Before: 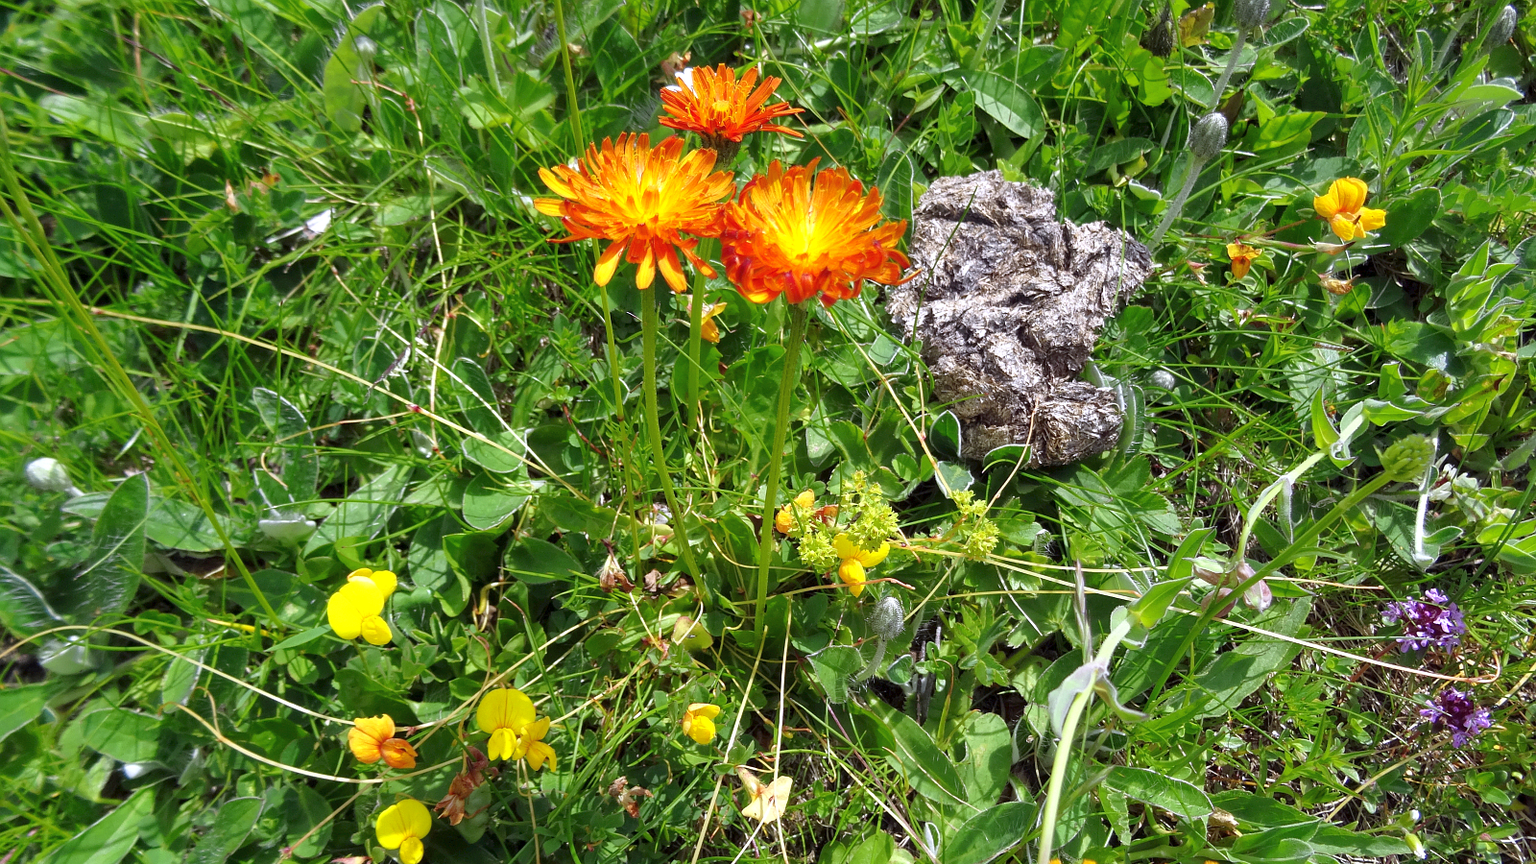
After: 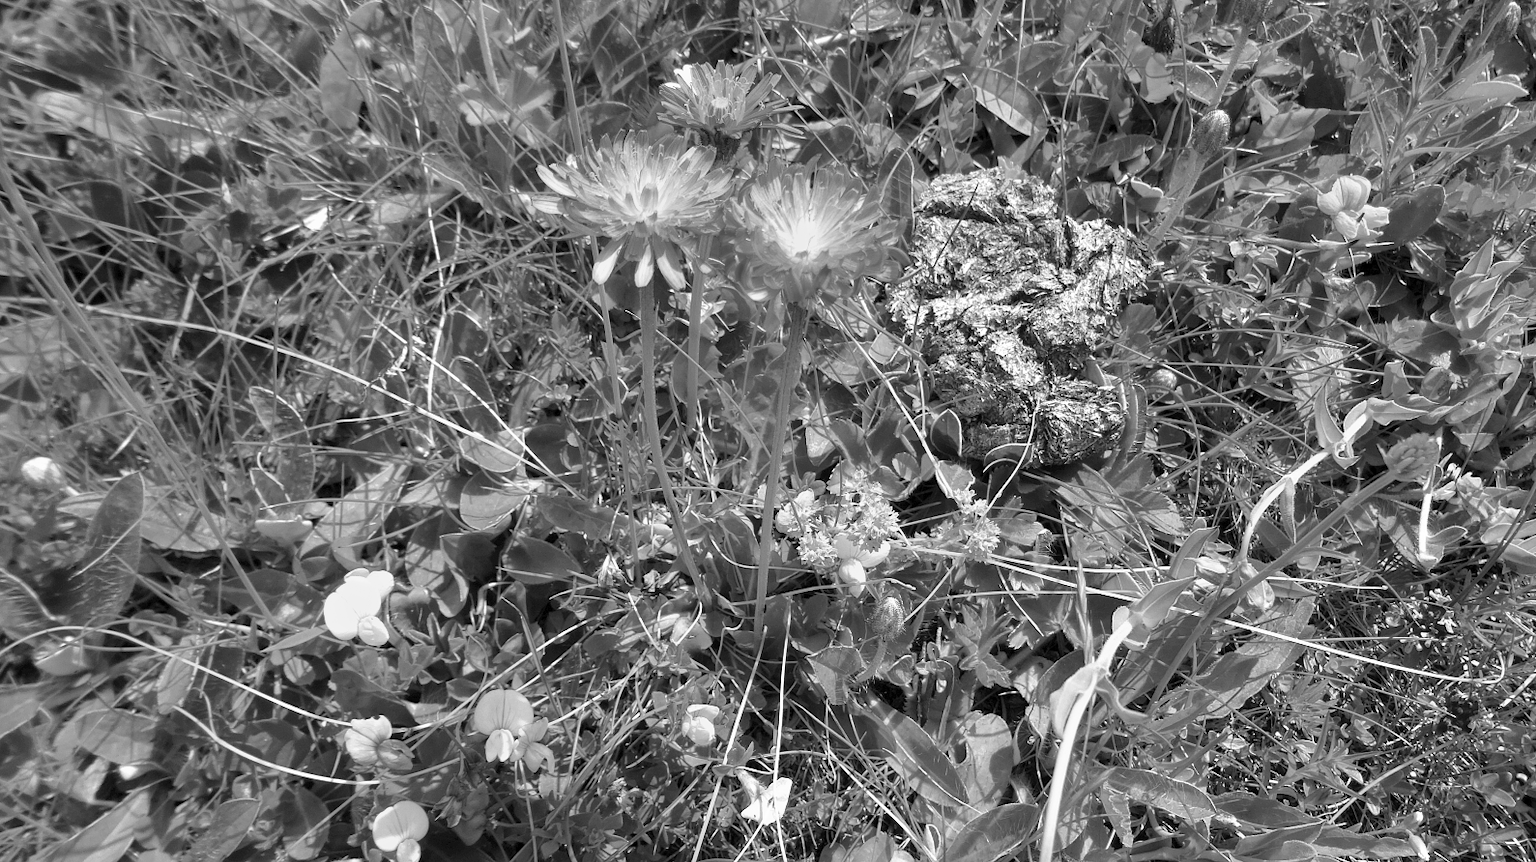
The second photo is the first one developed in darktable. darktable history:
crop: left 0.434%, top 0.485%, right 0.244%, bottom 0.386%
monochrome: on, module defaults
